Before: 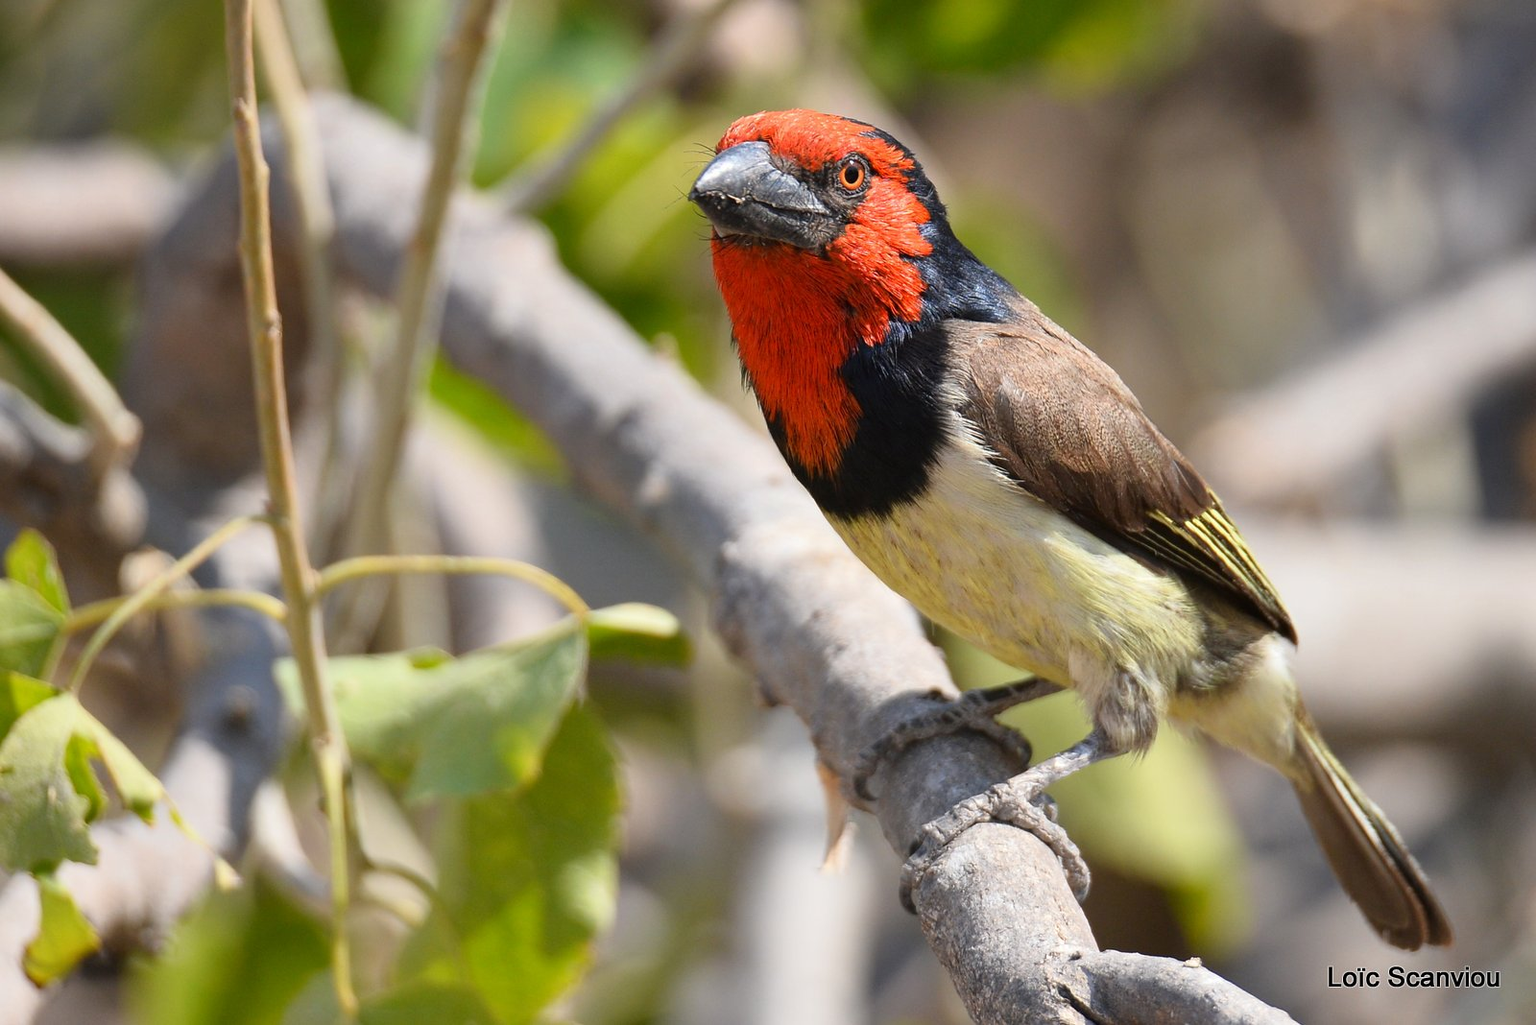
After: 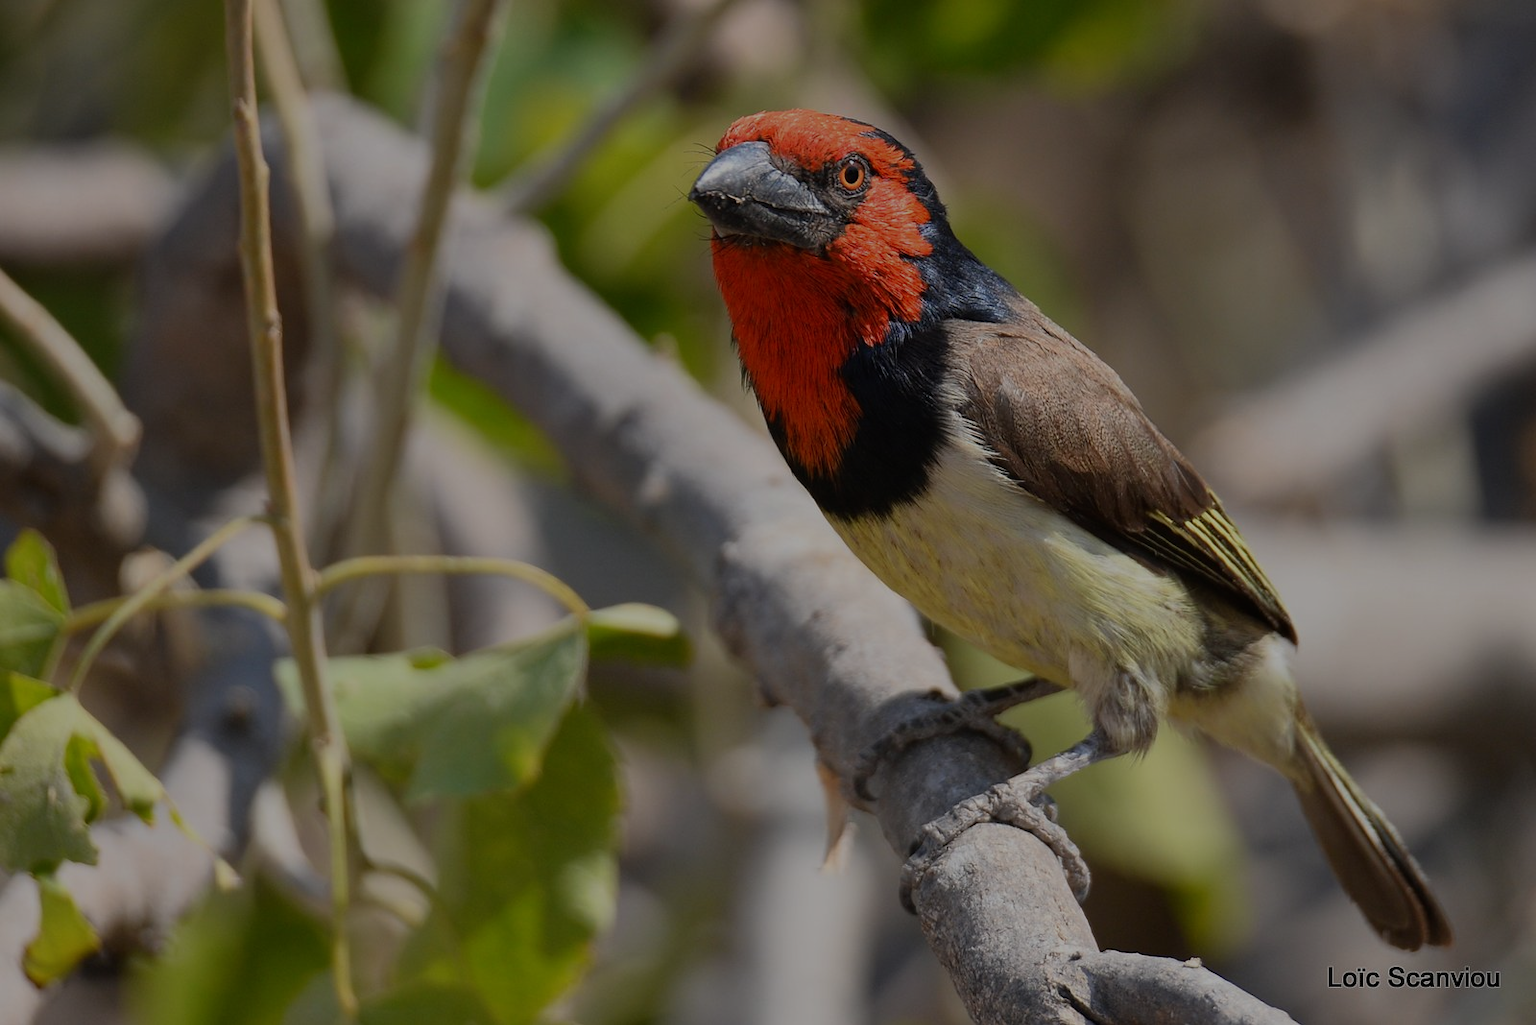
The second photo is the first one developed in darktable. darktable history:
exposure: black level correction 0, exposure 1.001 EV, compensate exposure bias true, compensate highlight preservation false
tone equalizer: edges refinement/feathering 500, mask exposure compensation -1.57 EV, preserve details no
